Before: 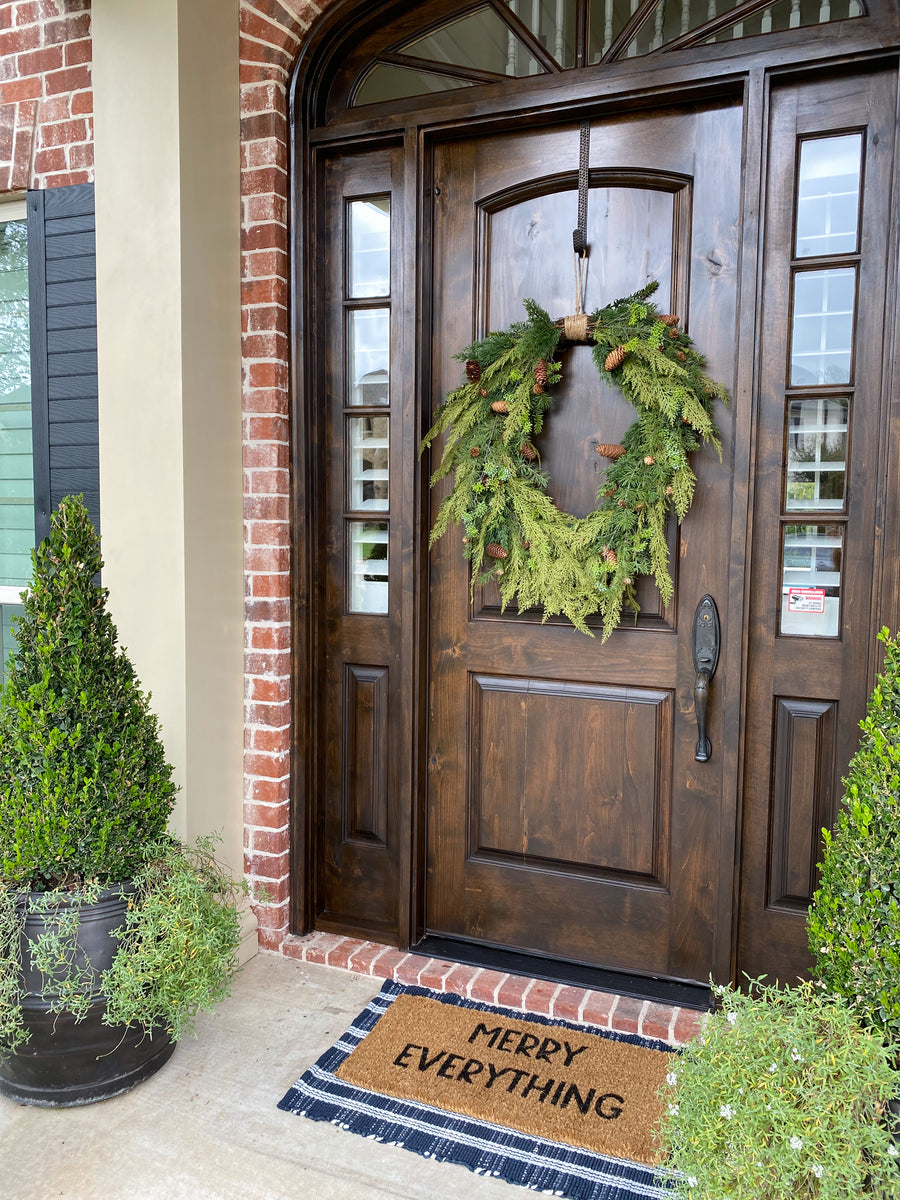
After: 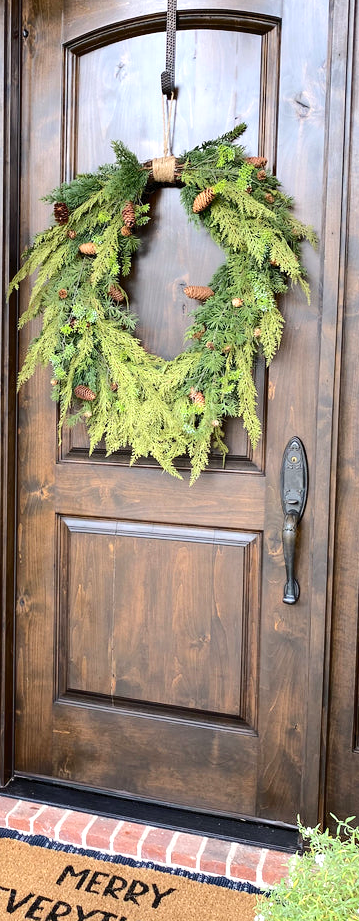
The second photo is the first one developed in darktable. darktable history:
exposure: black level correction 0.001, exposure 0.5 EV, compensate exposure bias true, compensate highlight preservation false
tone curve: curves: ch0 [(0, 0) (0.003, 0.035) (0.011, 0.035) (0.025, 0.035) (0.044, 0.046) (0.069, 0.063) (0.1, 0.084) (0.136, 0.123) (0.177, 0.174) (0.224, 0.232) (0.277, 0.304) (0.335, 0.387) (0.399, 0.476) (0.468, 0.566) (0.543, 0.639) (0.623, 0.714) (0.709, 0.776) (0.801, 0.851) (0.898, 0.921) (1, 1)], color space Lab, independent channels, preserve colors none
crop: left 45.844%, top 13.218%, right 14.189%, bottom 10.023%
